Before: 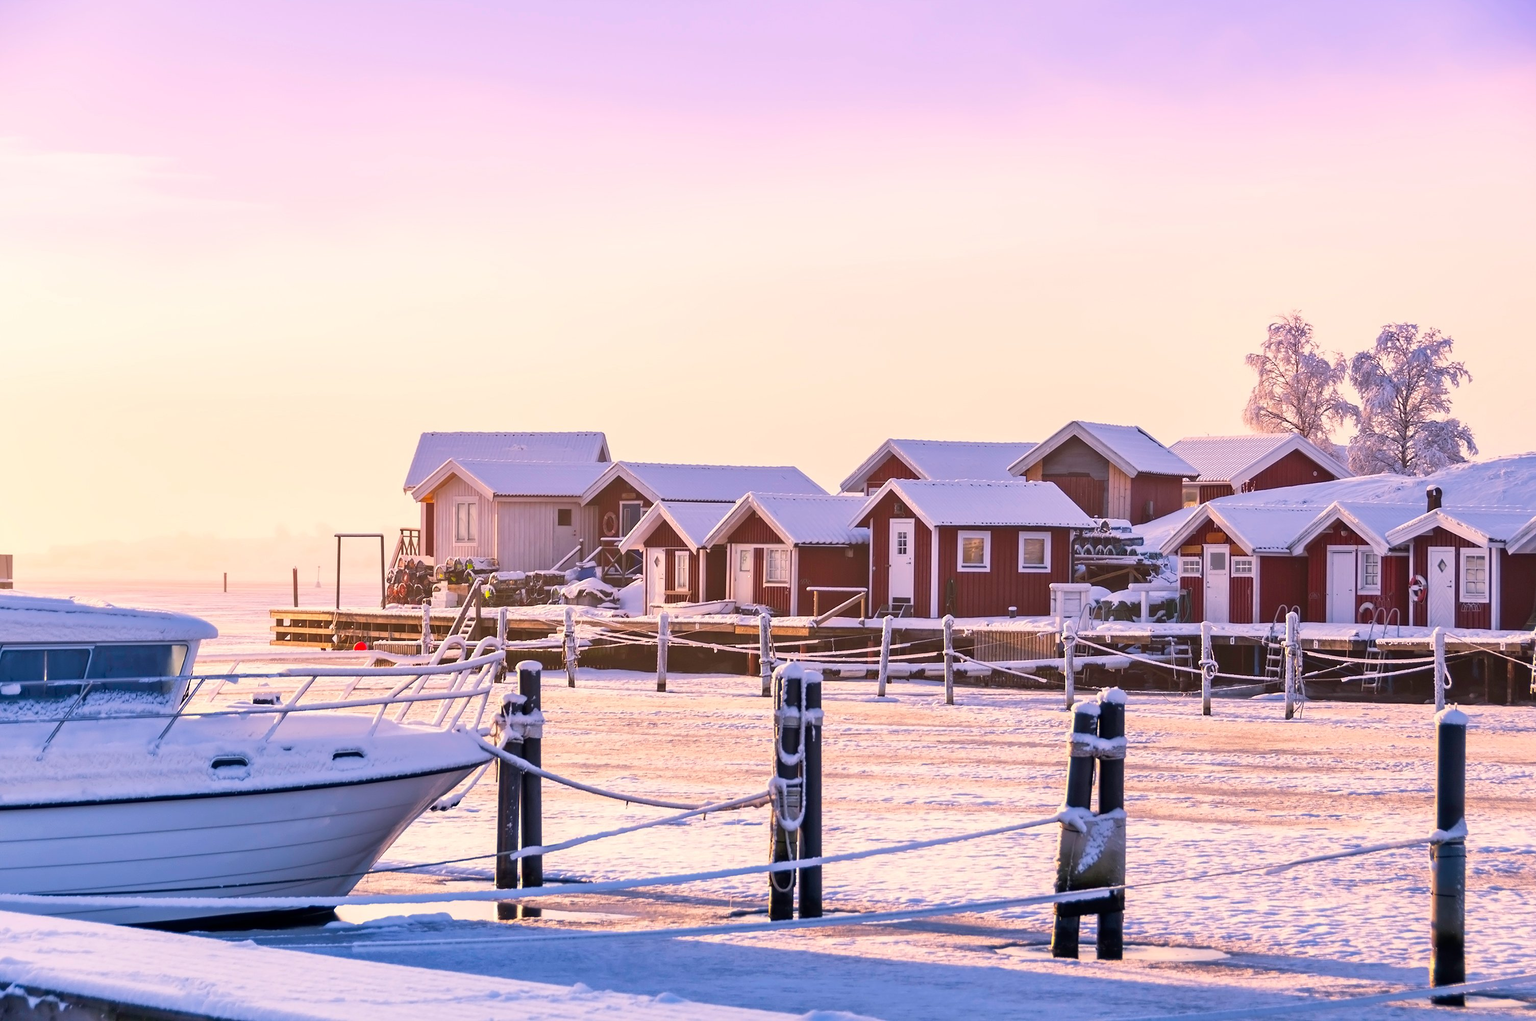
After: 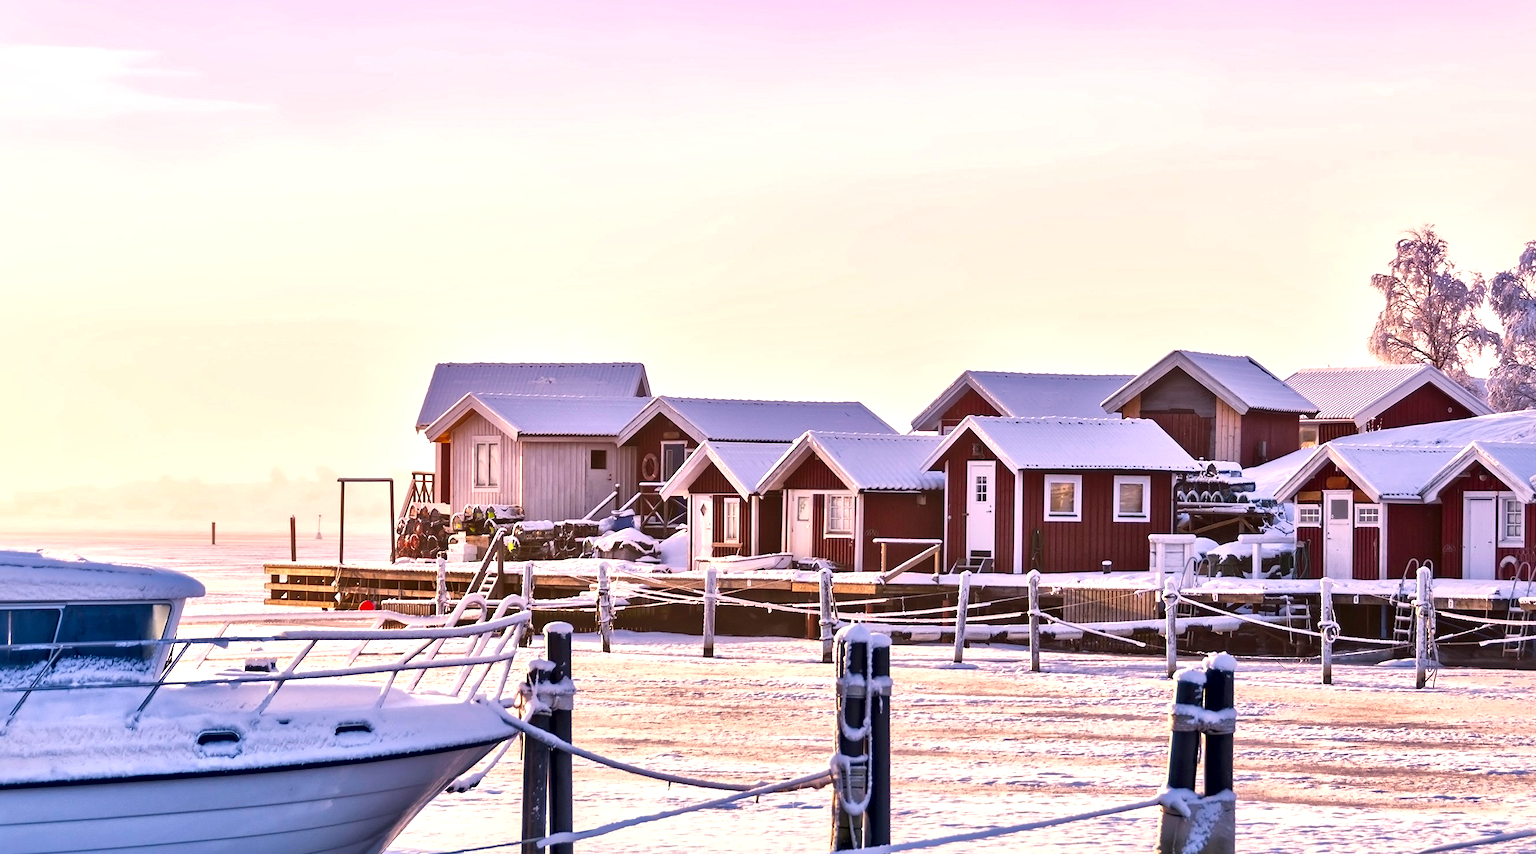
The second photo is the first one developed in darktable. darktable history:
crop and rotate: left 2.455%, top 11.037%, right 9.389%, bottom 15.16%
local contrast: mode bilateral grid, contrast 44, coarseness 68, detail 216%, midtone range 0.2
exposure: exposure 0.177 EV, compensate highlight preservation false
